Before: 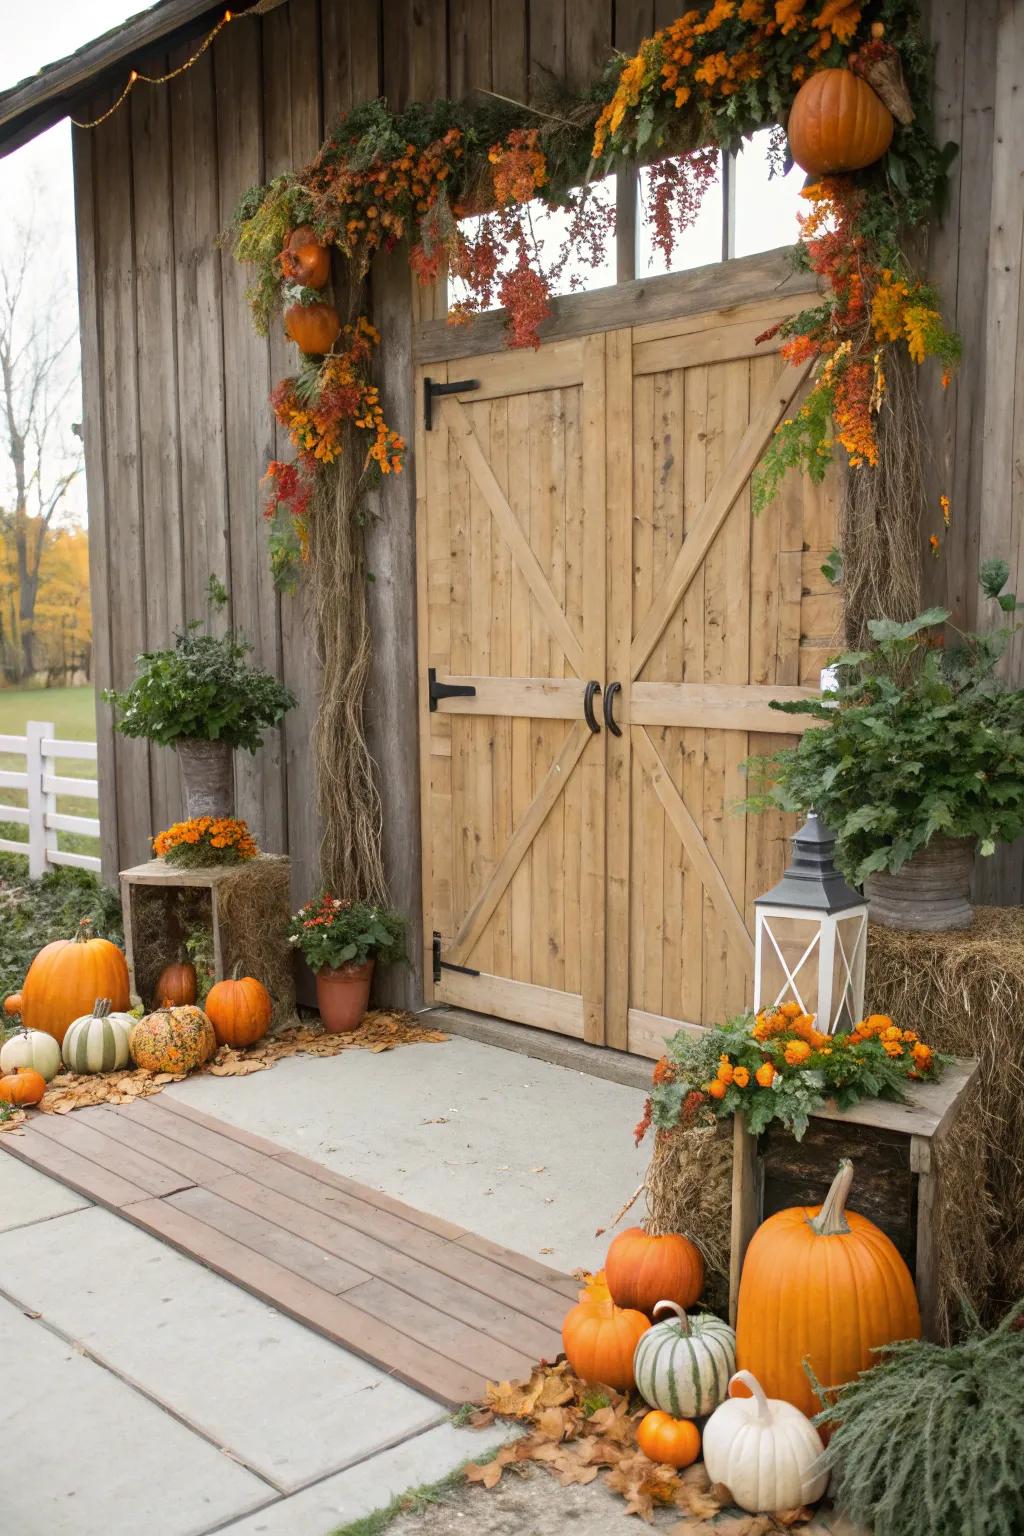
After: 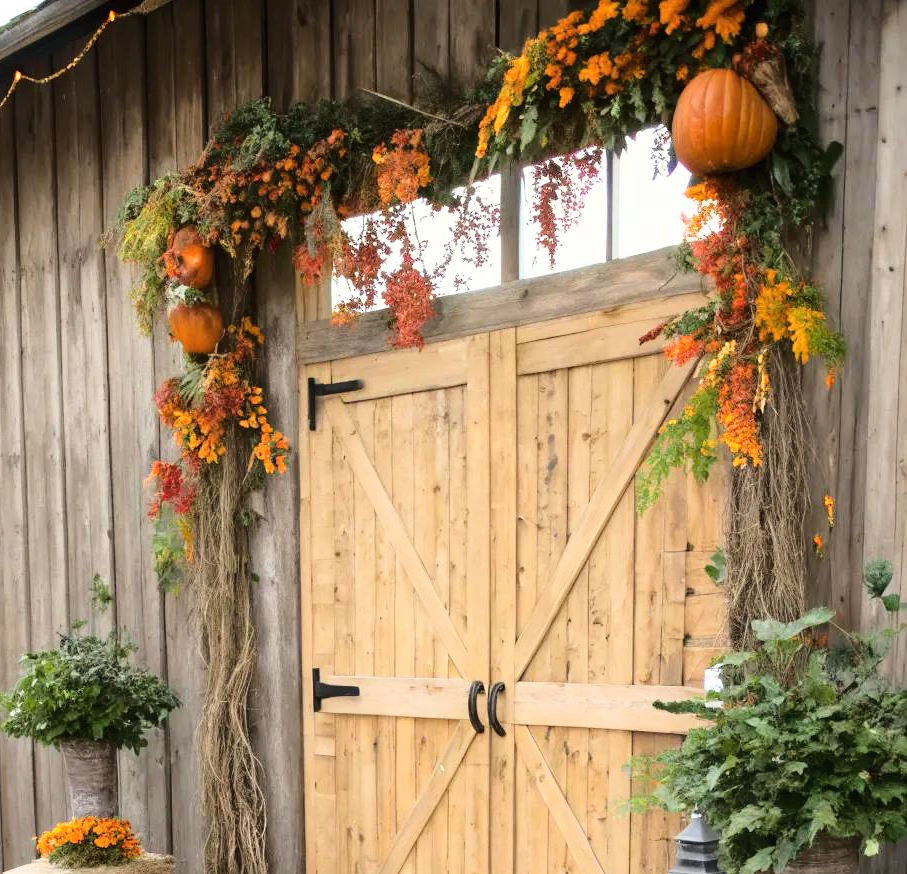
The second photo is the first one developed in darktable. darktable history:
base curve: curves: ch0 [(0, 0) (0.028, 0.03) (0.121, 0.232) (0.46, 0.748) (0.859, 0.968) (1, 1)]
crop and rotate: left 11.422%, bottom 43.078%
tone equalizer: on, module defaults
